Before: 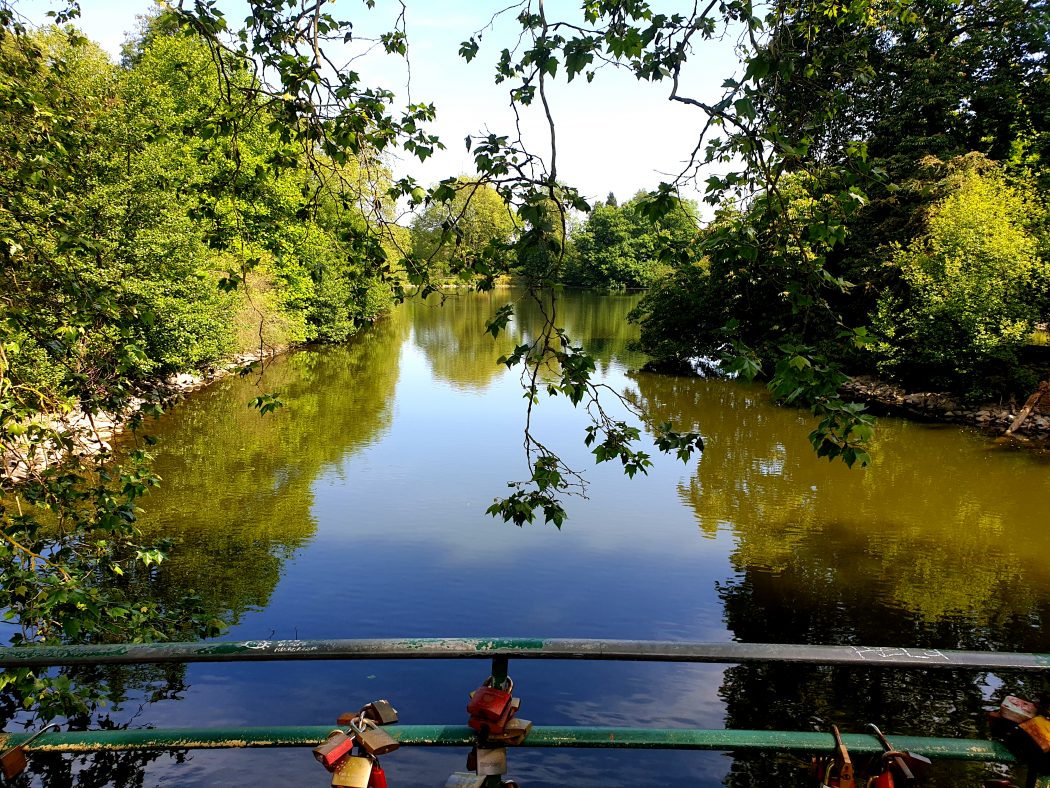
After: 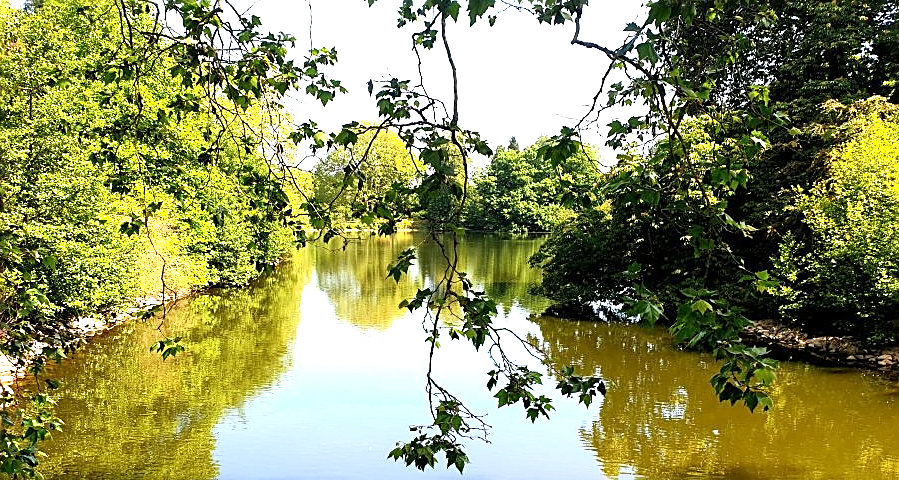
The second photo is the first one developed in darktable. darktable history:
sharpen: amount 0.541
crop and rotate: left 9.427%, top 7.122%, right 4.932%, bottom 31.887%
exposure: exposure 0.951 EV, compensate exposure bias true, compensate highlight preservation false
shadows and highlights: shadows -0.348, highlights 39.45
